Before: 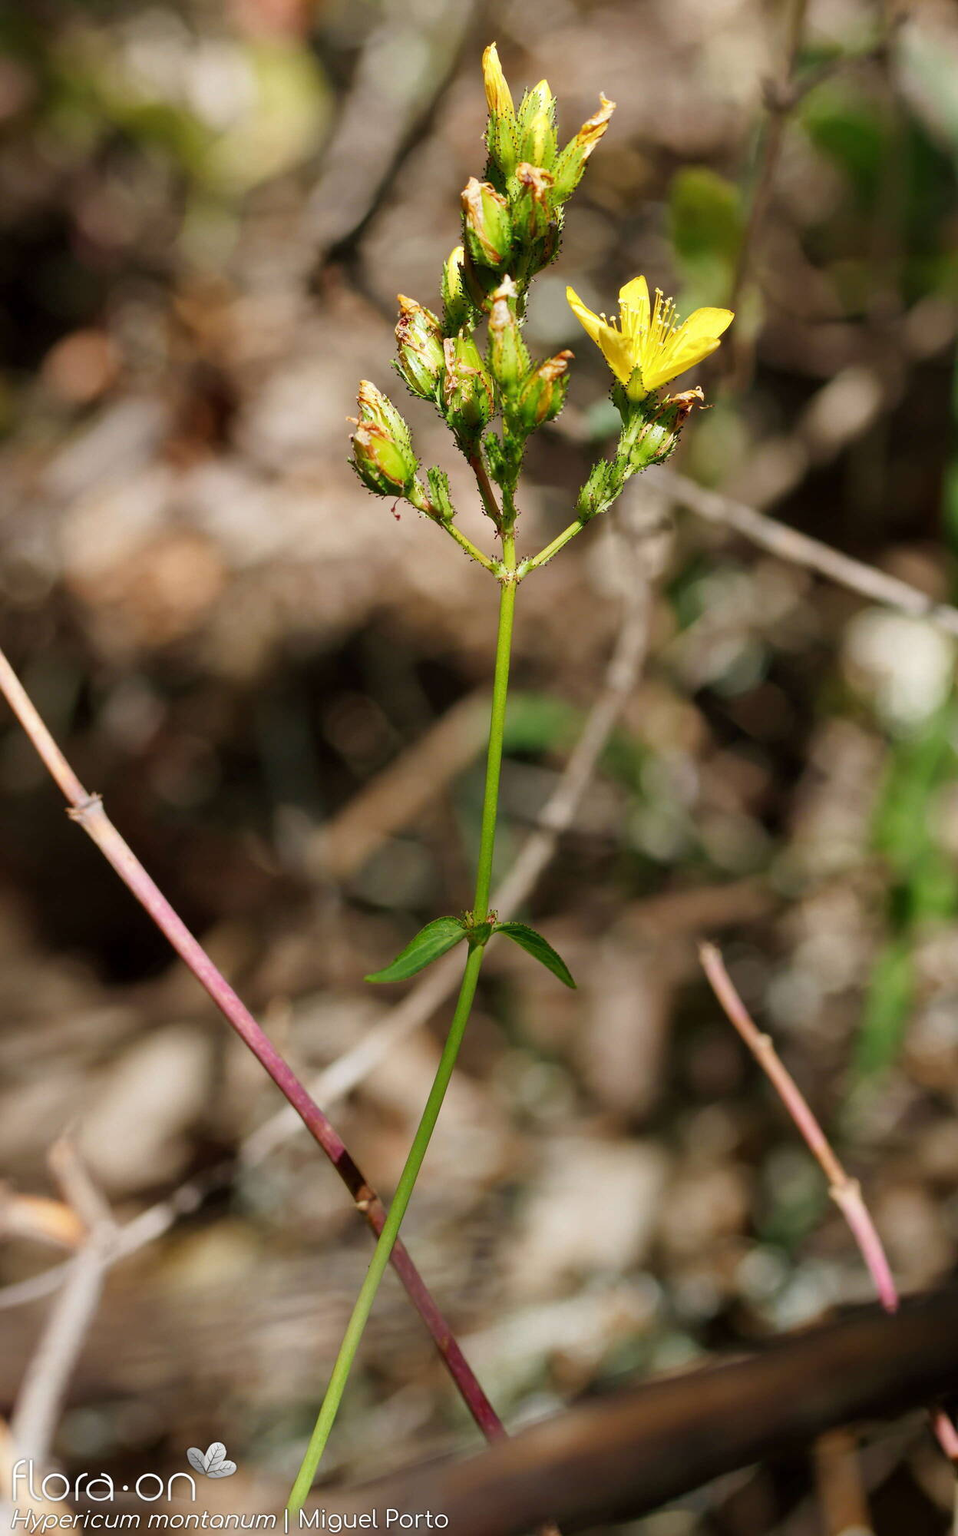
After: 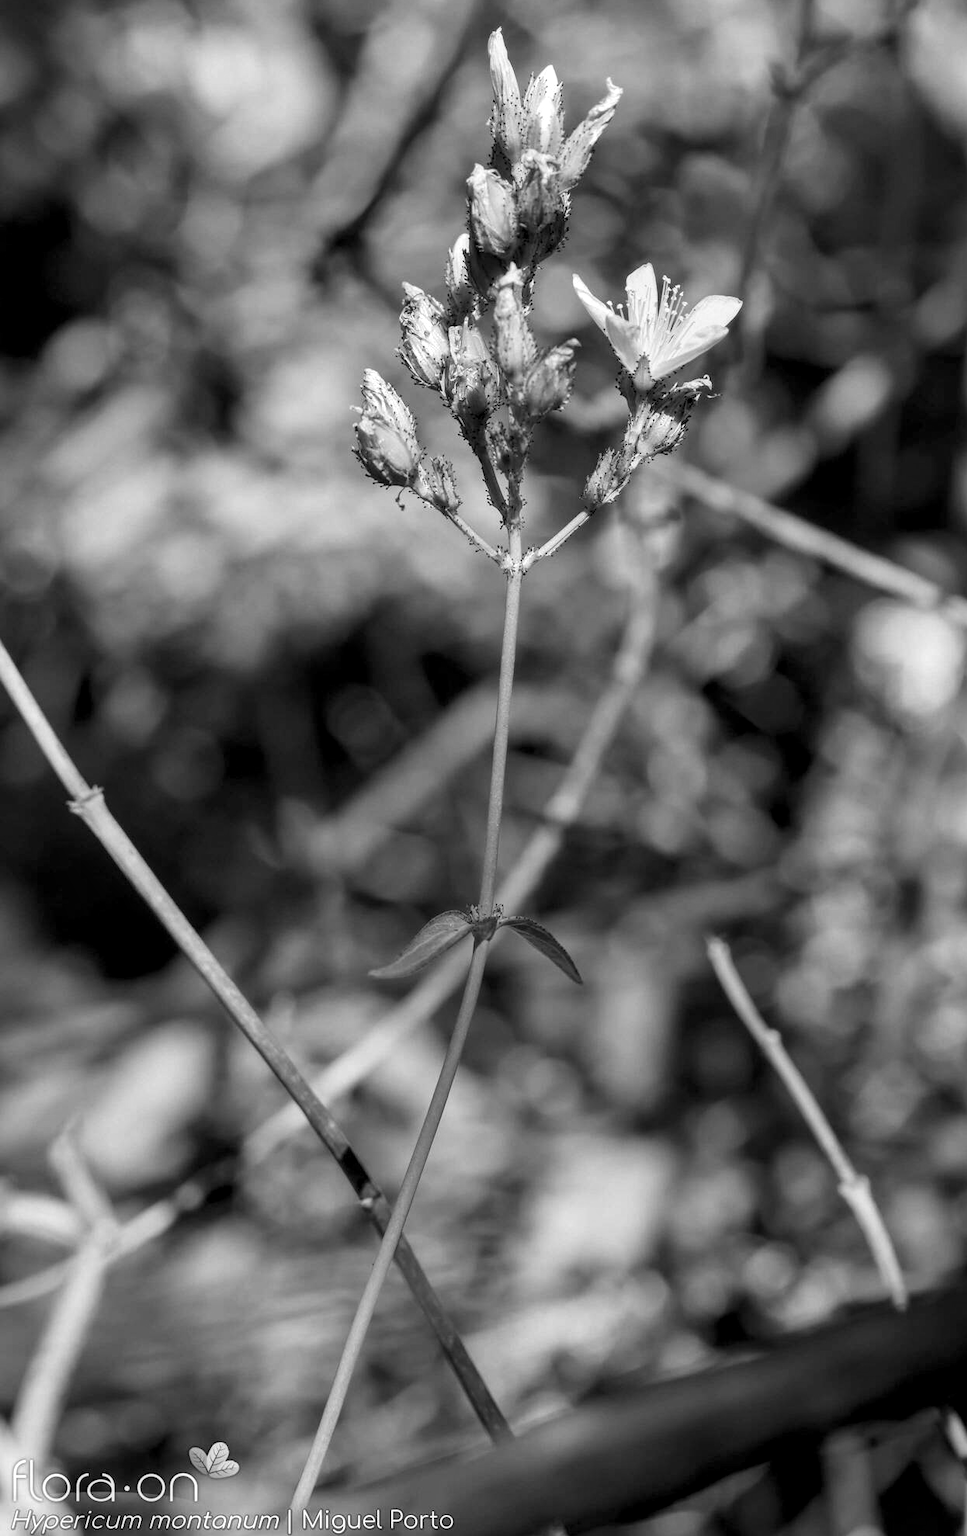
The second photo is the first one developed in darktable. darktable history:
crop: top 1.049%, right 0.001%
local contrast: detail 130%
monochrome: a -3.63, b -0.465
